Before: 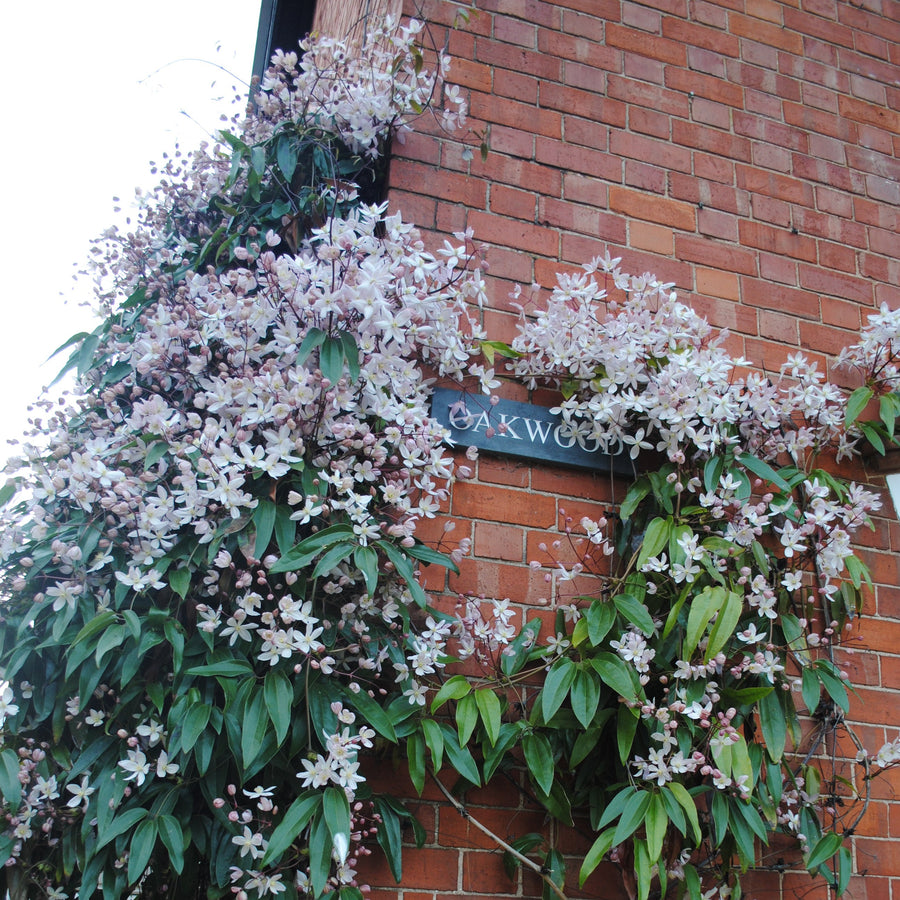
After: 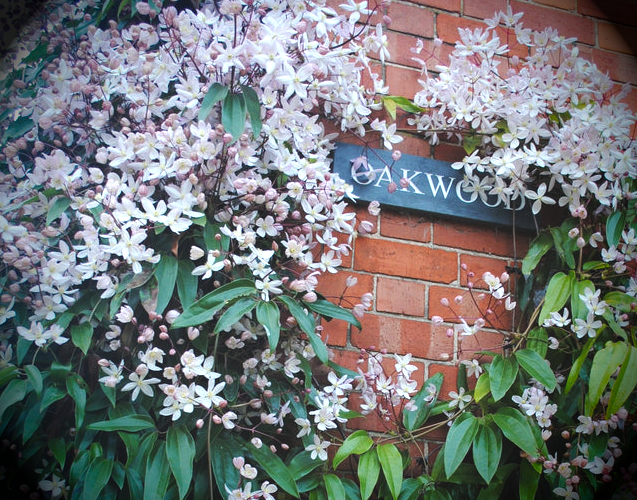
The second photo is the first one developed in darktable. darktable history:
vignetting: fall-off start 67.2%, brightness -0.992, saturation 0.49, width/height ratio 1.011
exposure: black level correction -0.005, exposure 0.619 EV, compensate exposure bias true, compensate highlight preservation false
crop: left 10.962%, top 27.225%, right 18.24%, bottom 17.118%
